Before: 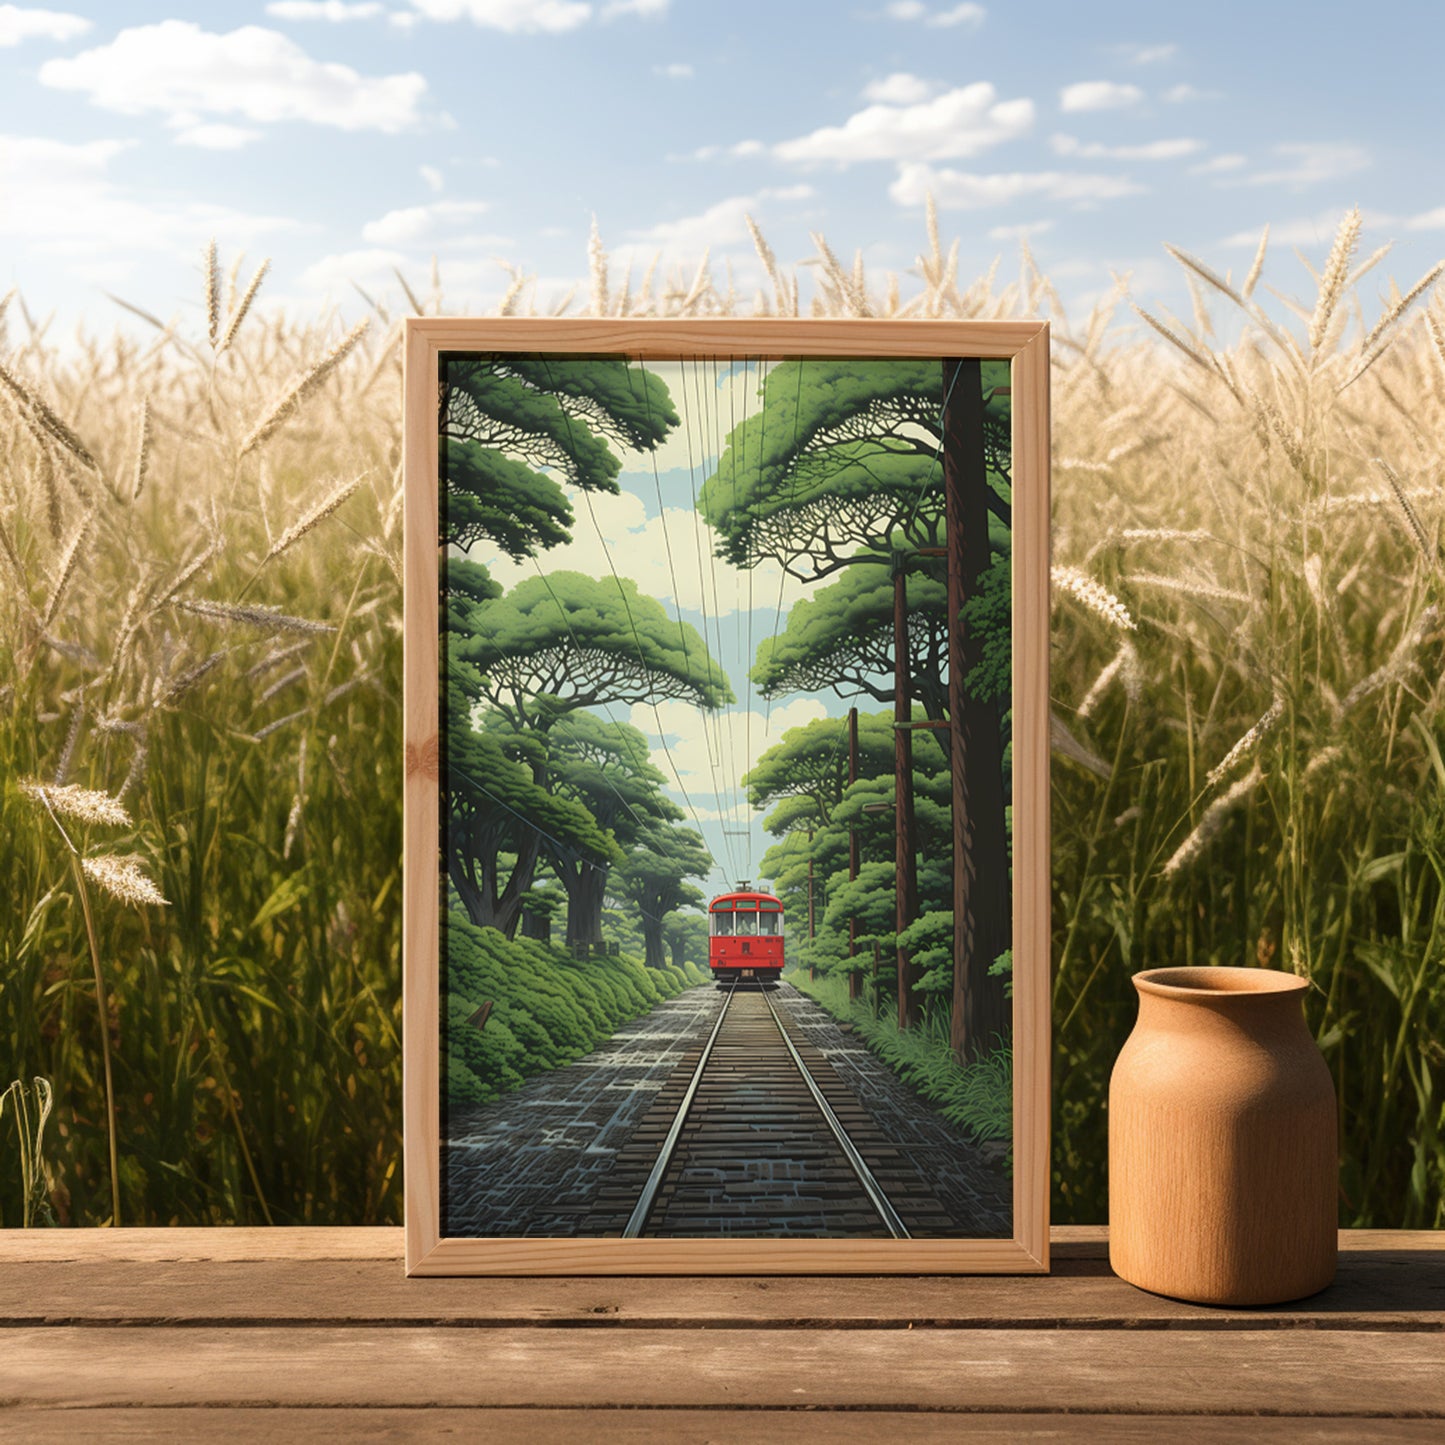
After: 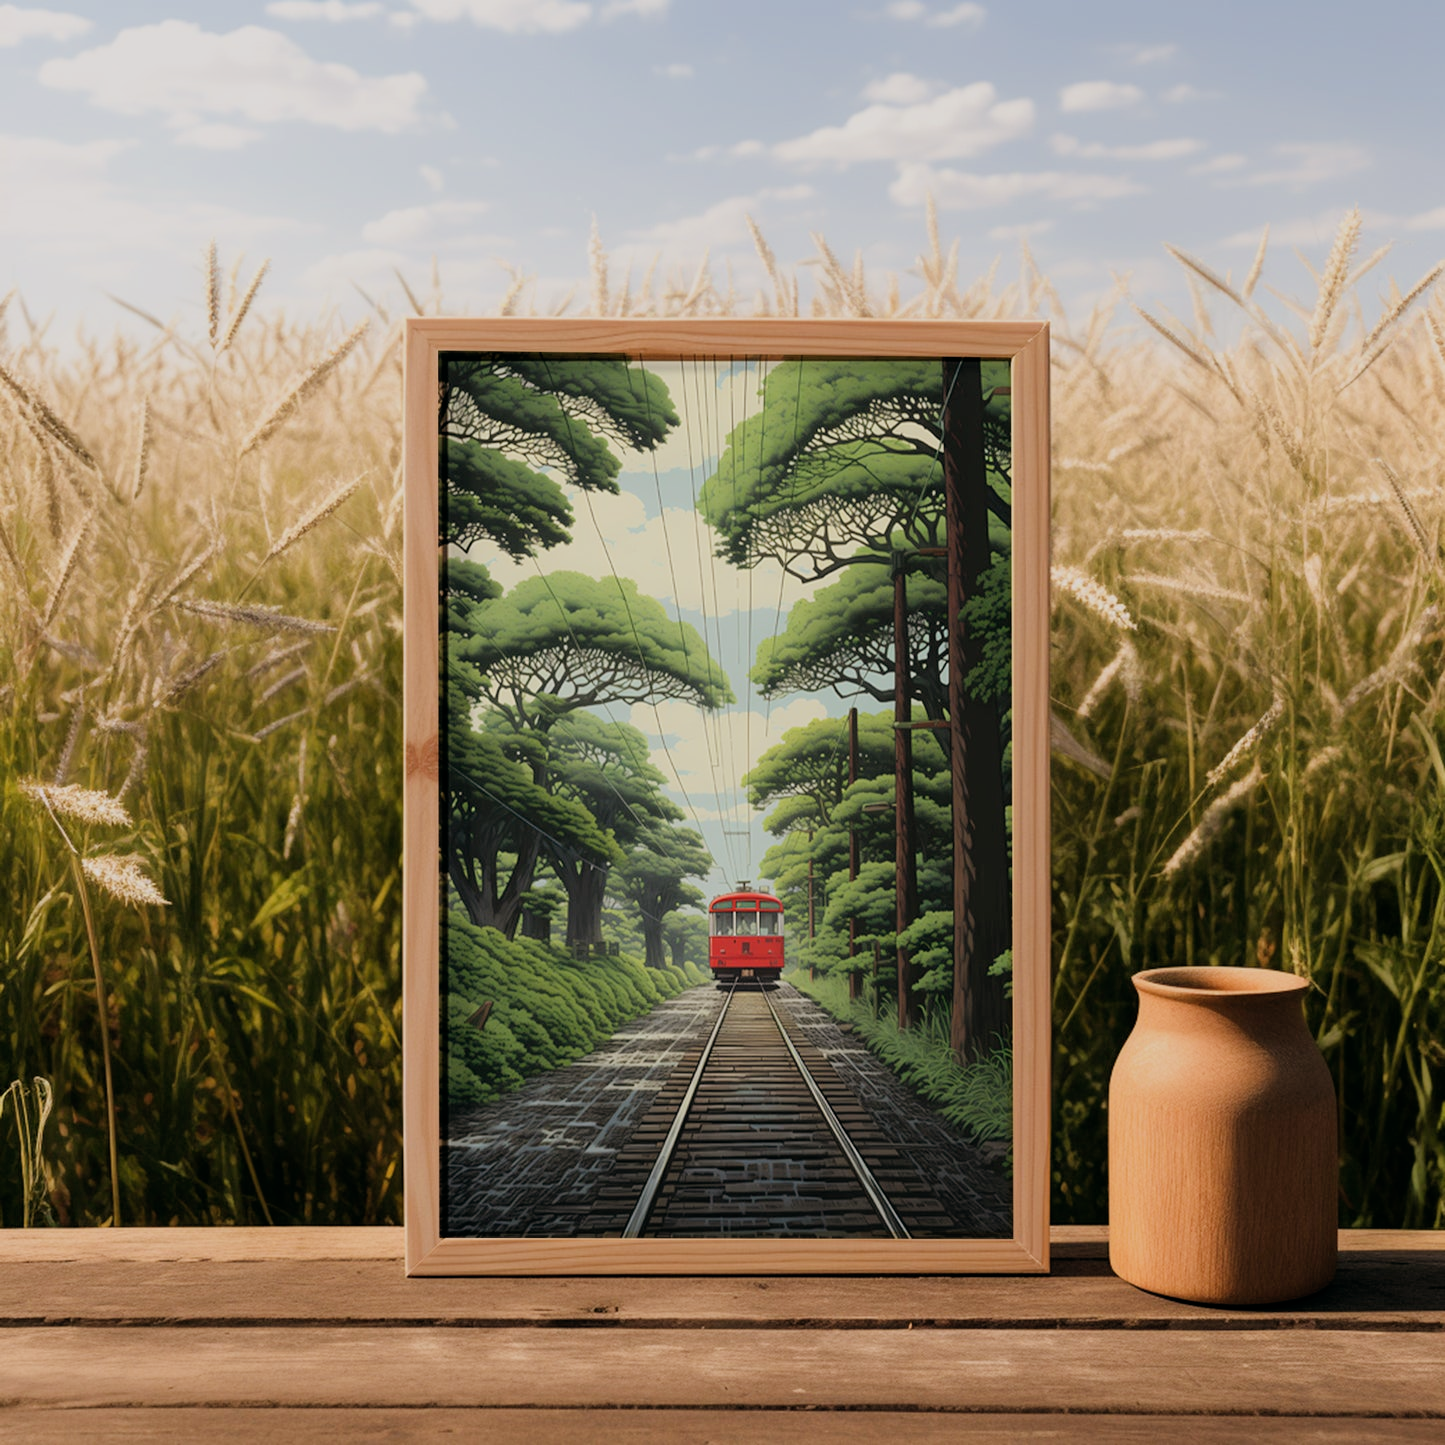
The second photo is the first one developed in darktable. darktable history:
filmic rgb: hardness 4.17
color balance: lift [0.998, 0.998, 1.001, 1.002], gamma [0.995, 1.025, 0.992, 0.975], gain [0.995, 1.02, 0.997, 0.98]
